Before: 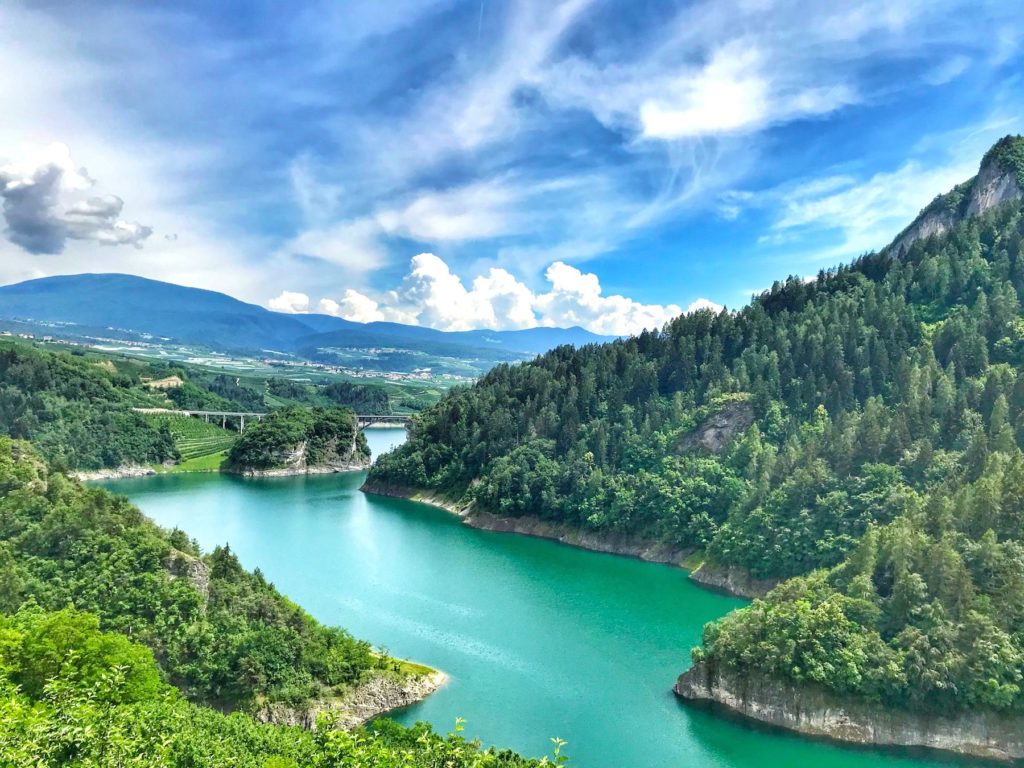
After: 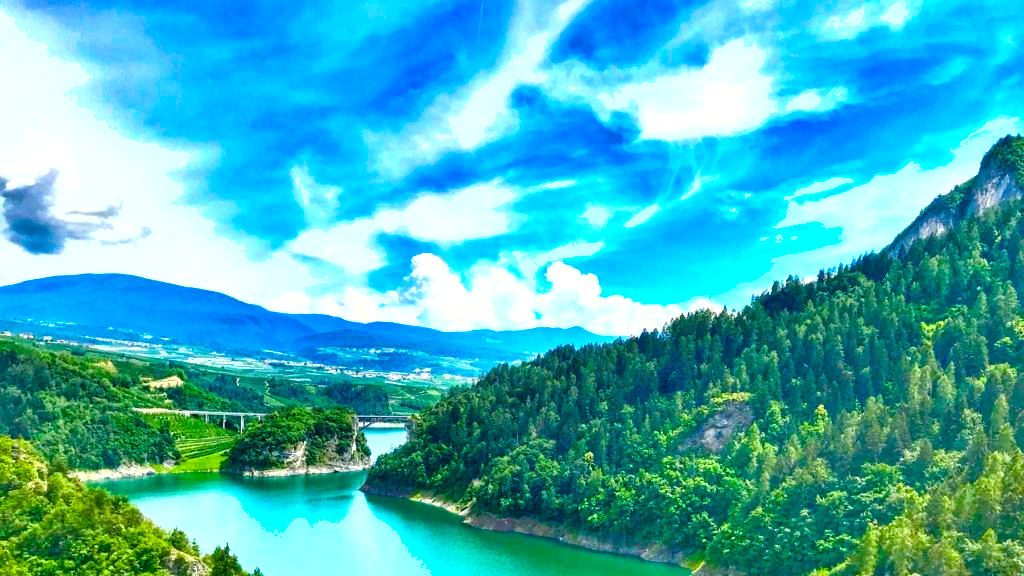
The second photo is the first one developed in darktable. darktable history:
color balance rgb: linear chroma grading › global chroma 25%, perceptual saturation grading › global saturation 45%, perceptual saturation grading › highlights -50%, perceptual saturation grading › shadows 30%, perceptual brilliance grading › global brilliance 18%, global vibrance 40%
shadows and highlights: low approximation 0.01, soften with gaussian
crop: bottom 24.967%
